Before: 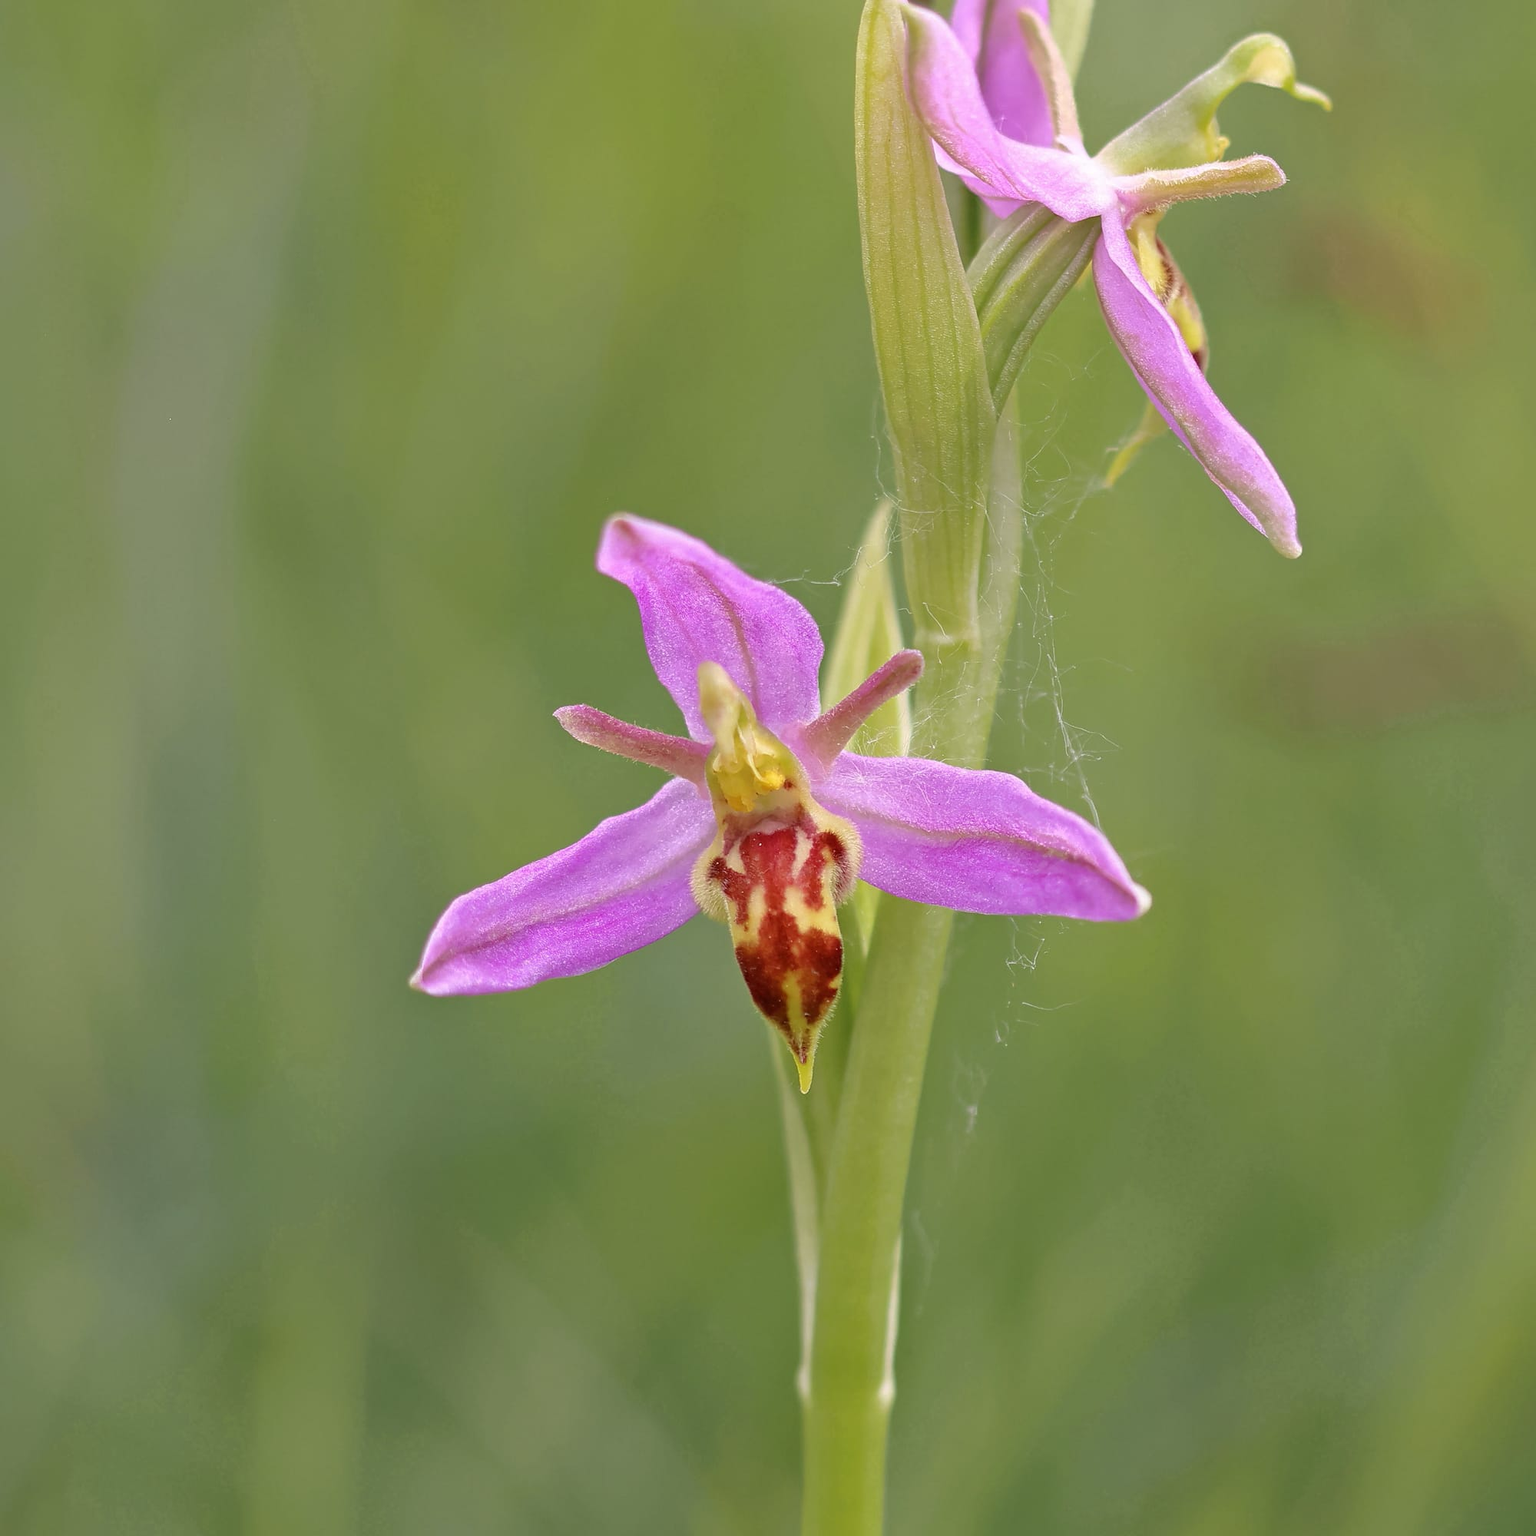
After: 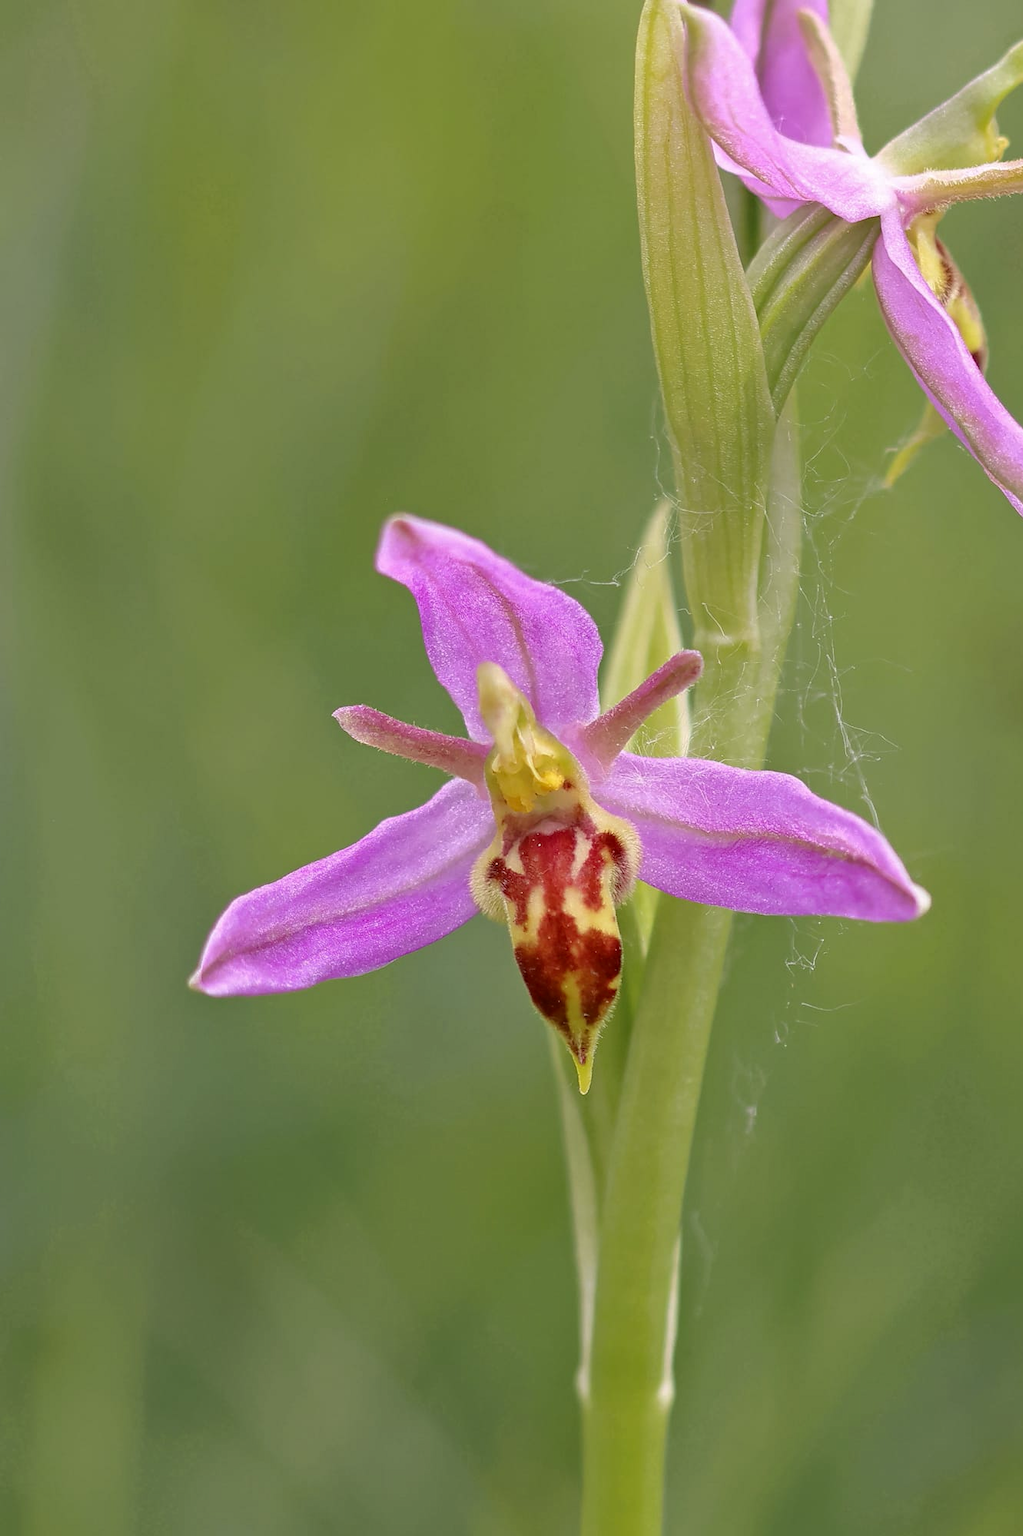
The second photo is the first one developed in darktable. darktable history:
exposure: compensate highlight preservation false
crop and rotate: left 14.4%, right 18.99%
contrast brightness saturation: contrast 0.031, brightness -0.038
